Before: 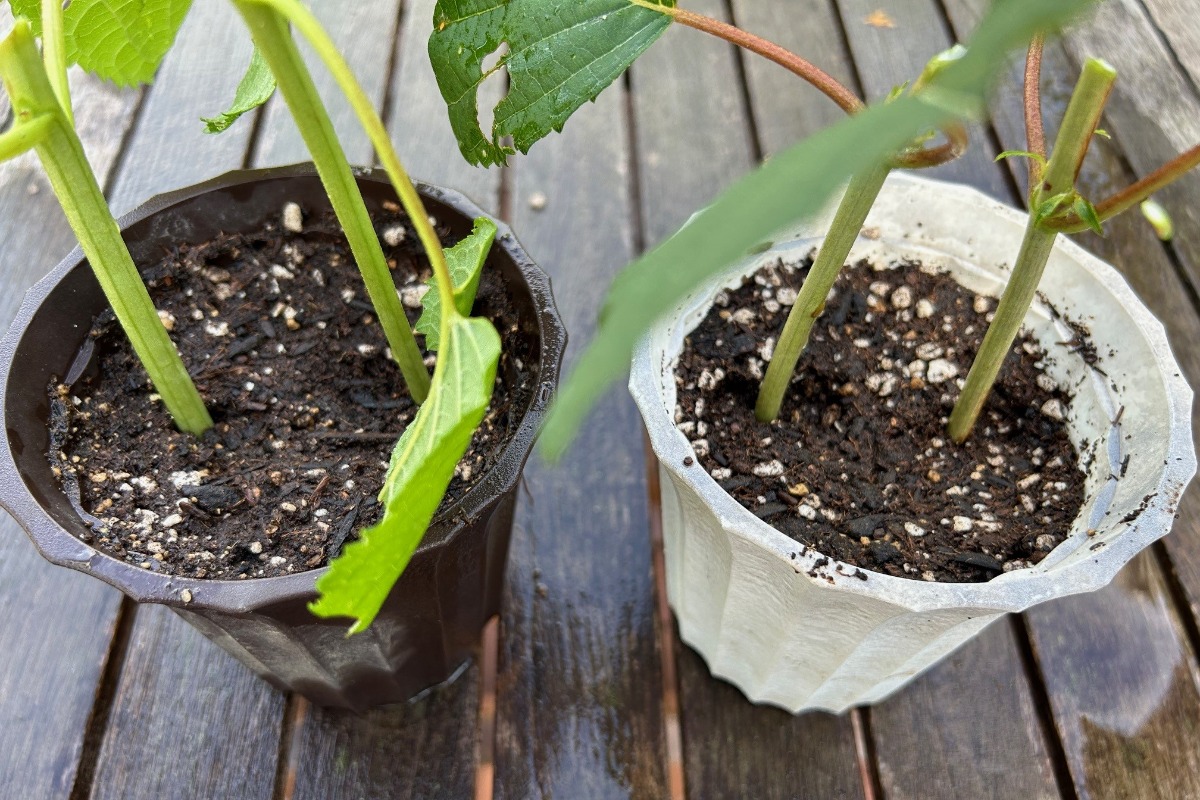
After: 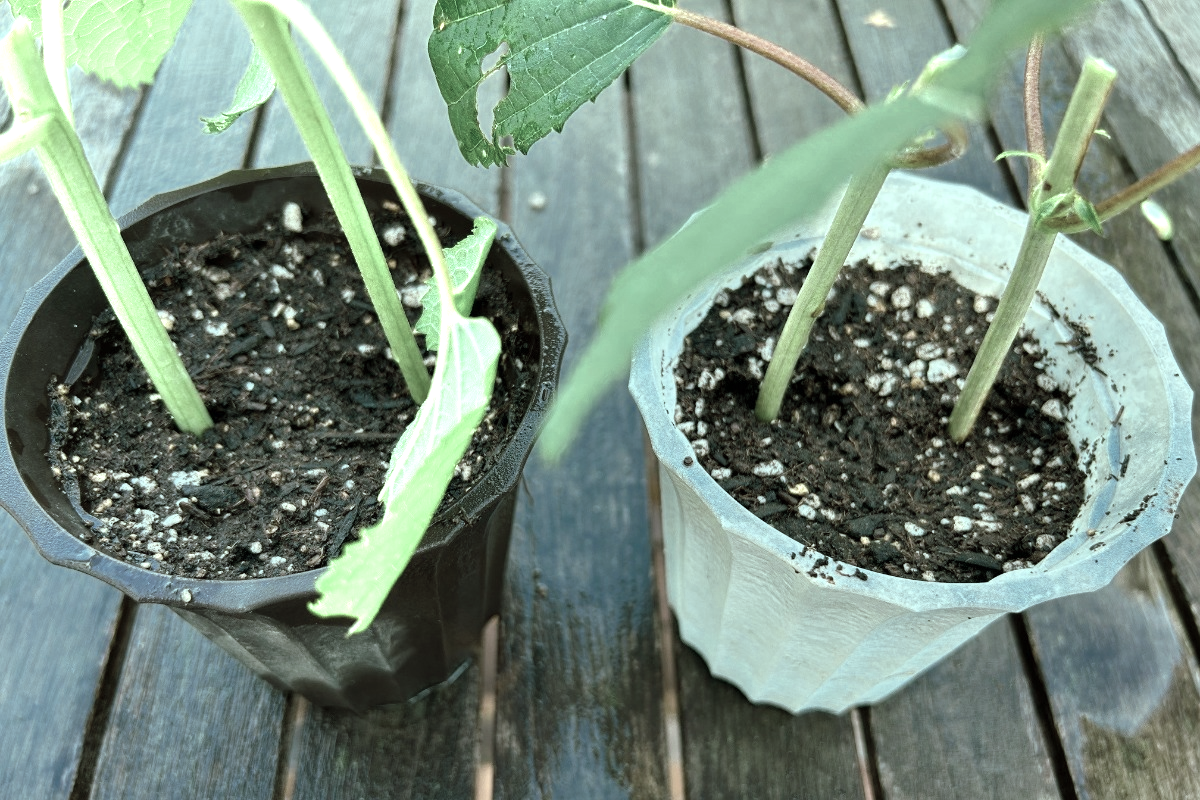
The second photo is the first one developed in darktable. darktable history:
color balance rgb: shadows lift › chroma 11.71%, shadows lift › hue 133.46°, highlights gain › chroma 4%, highlights gain › hue 200.2°, perceptual saturation grading › global saturation 18.05%
color zones: curves: ch0 [(0.25, 0.667) (0.758, 0.368)]; ch1 [(0.215, 0.245) (0.761, 0.373)]; ch2 [(0.247, 0.554) (0.761, 0.436)]
